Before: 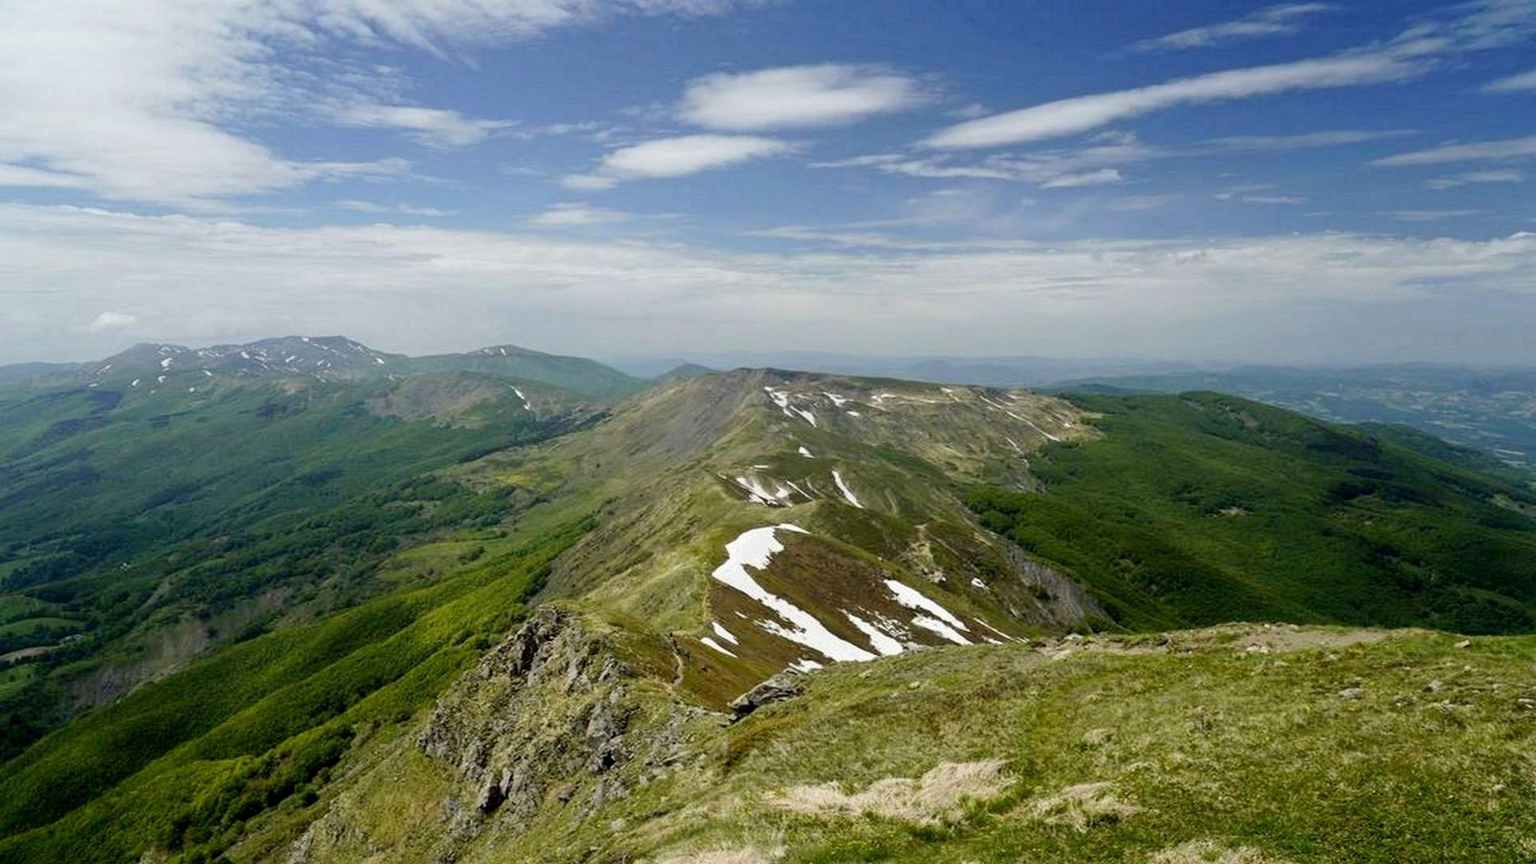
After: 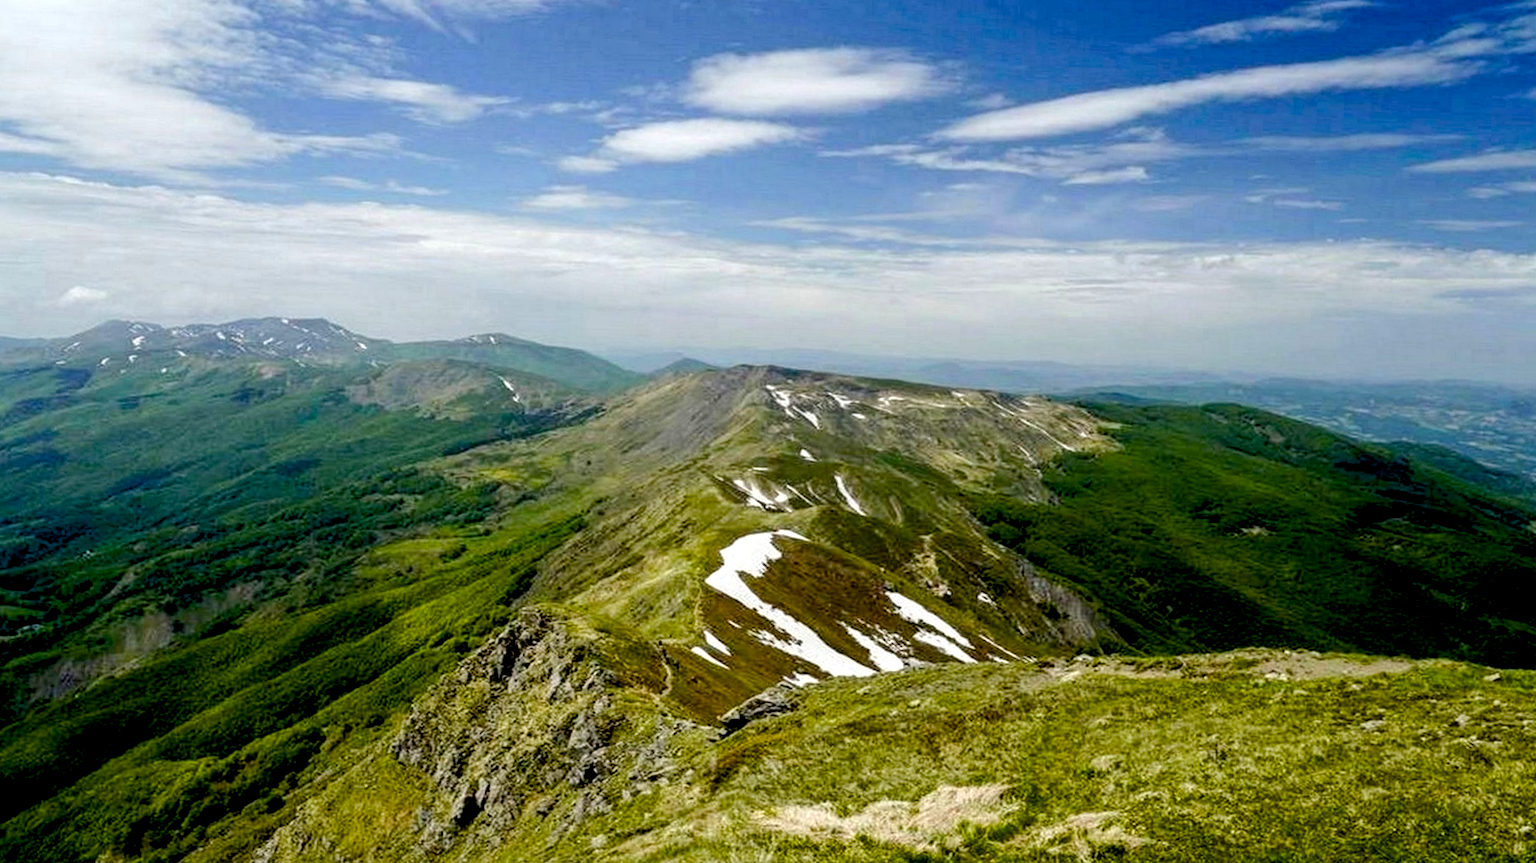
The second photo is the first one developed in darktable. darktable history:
crop and rotate: angle -1.69°
exposure: black level correction 0.007, compensate highlight preservation false
color balance rgb: global offset › luminance -0.51%, perceptual saturation grading › global saturation 27.53%, perceptual saturation grading › highlights -25%, perceptual saturation grading › shadows 25%, perceptual brilliance grading › highlights 6.62%, perceptual brilliance grading › mid-tones 17.07%, perceptual brilliance grading › shadows -5.23%
local contrast: on, module defaults
